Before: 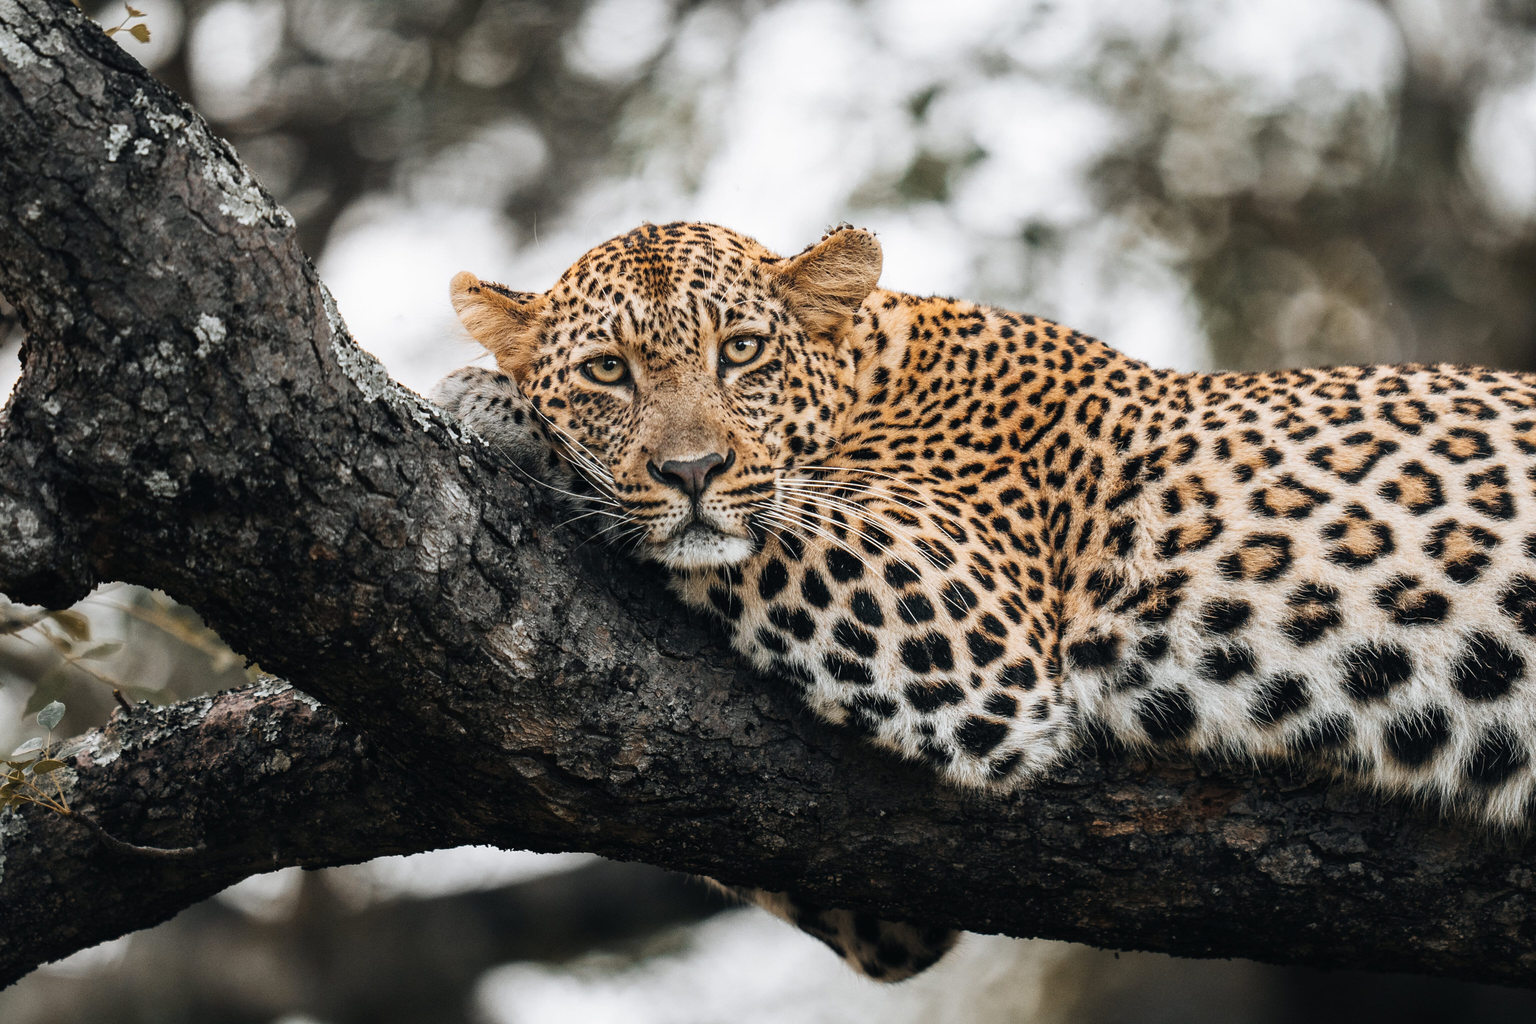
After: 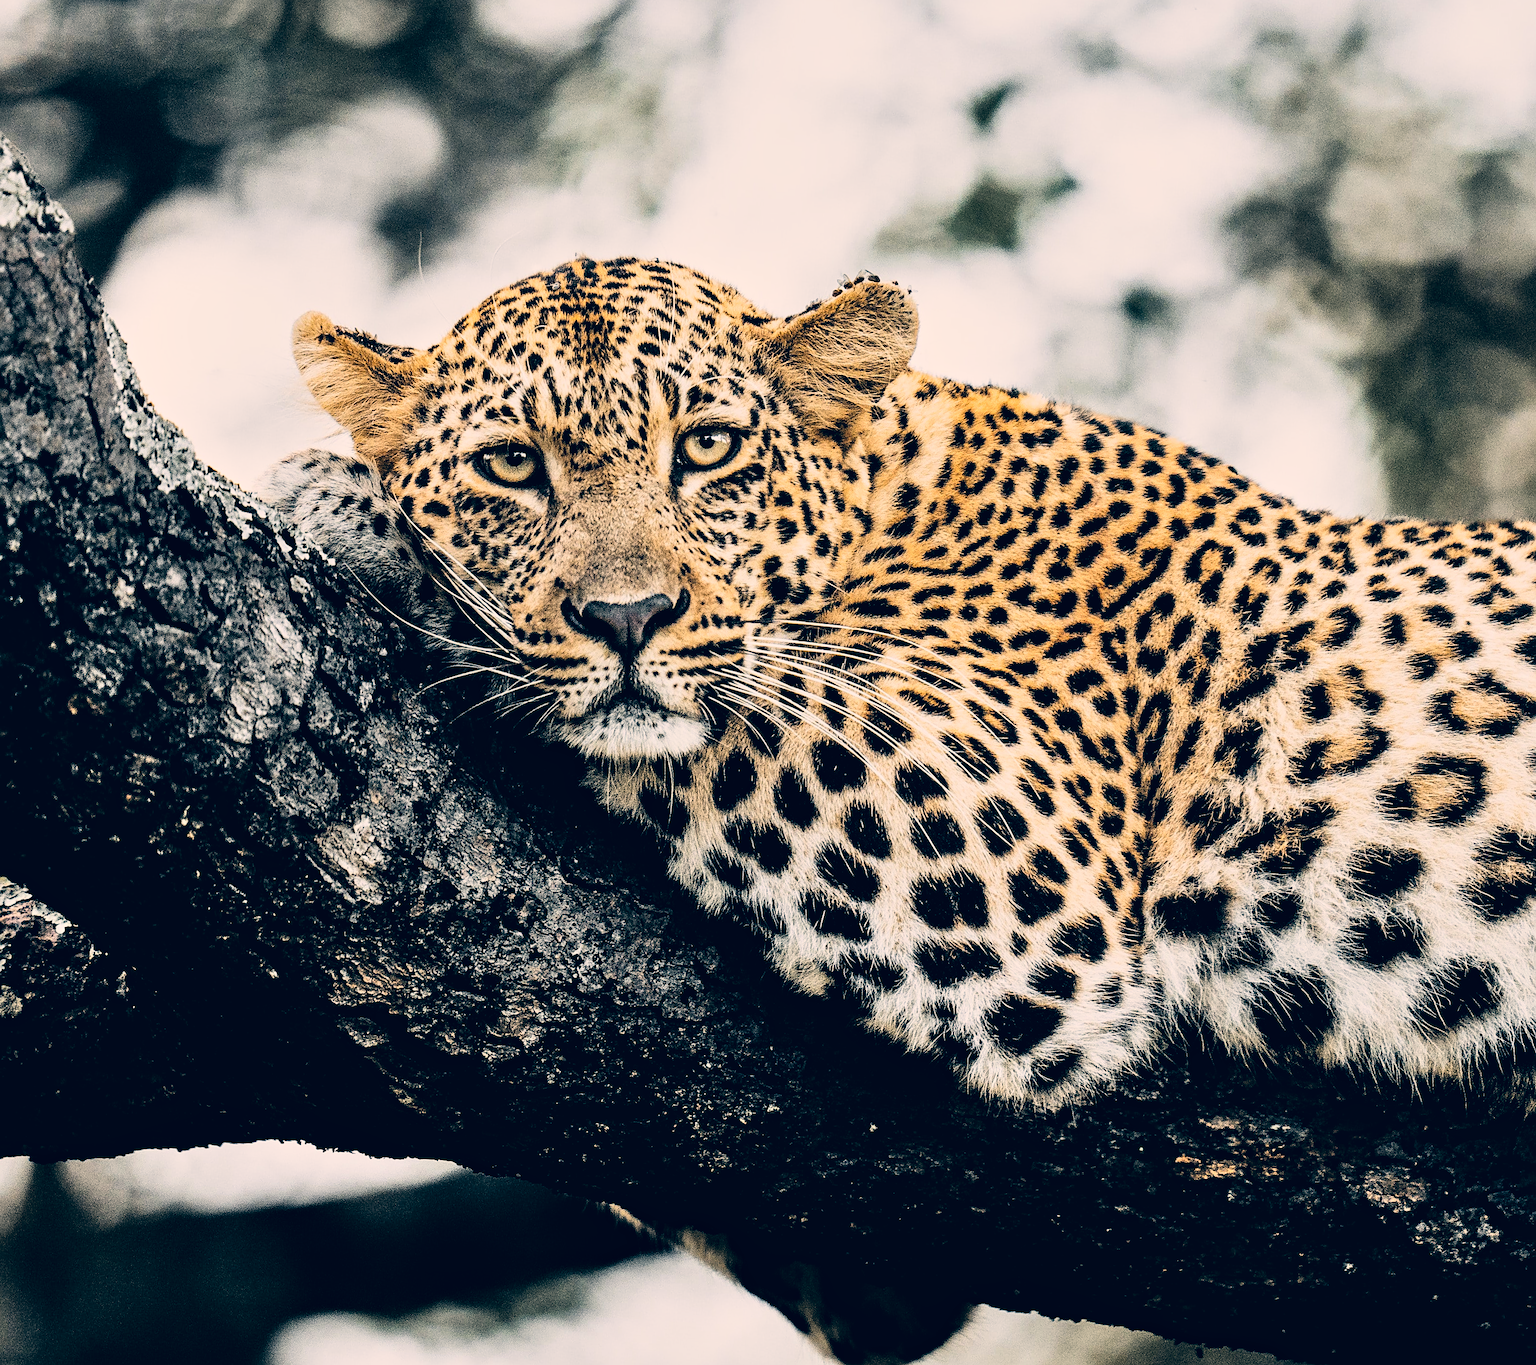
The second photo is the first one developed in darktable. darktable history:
local contrast: mode bilateral grid, contrast 28, coarseness 16, detail 115%, midtone range 0.2
shadows and highlights: shadows 49, highlights -41, soften with gaussian
color correction: highlights a* 10.32, highlights b* 14.66, shadows a* -9.59, shadows b* -15.02
sharpen: on, module defaults
white balance: red 0.925, blue 1.046
crop and rotate: angle -3.27°, left 14.277%, top 0.028%, right 10.766%, bottom 0.028%
filmic rgb: black relative exposure -5 EV, hardness 2.88, contrast 1.4, highlights saturation mix -30%
contrast brightness saturation: contrast 0.2, brightness 0.16, saturation 0.22
